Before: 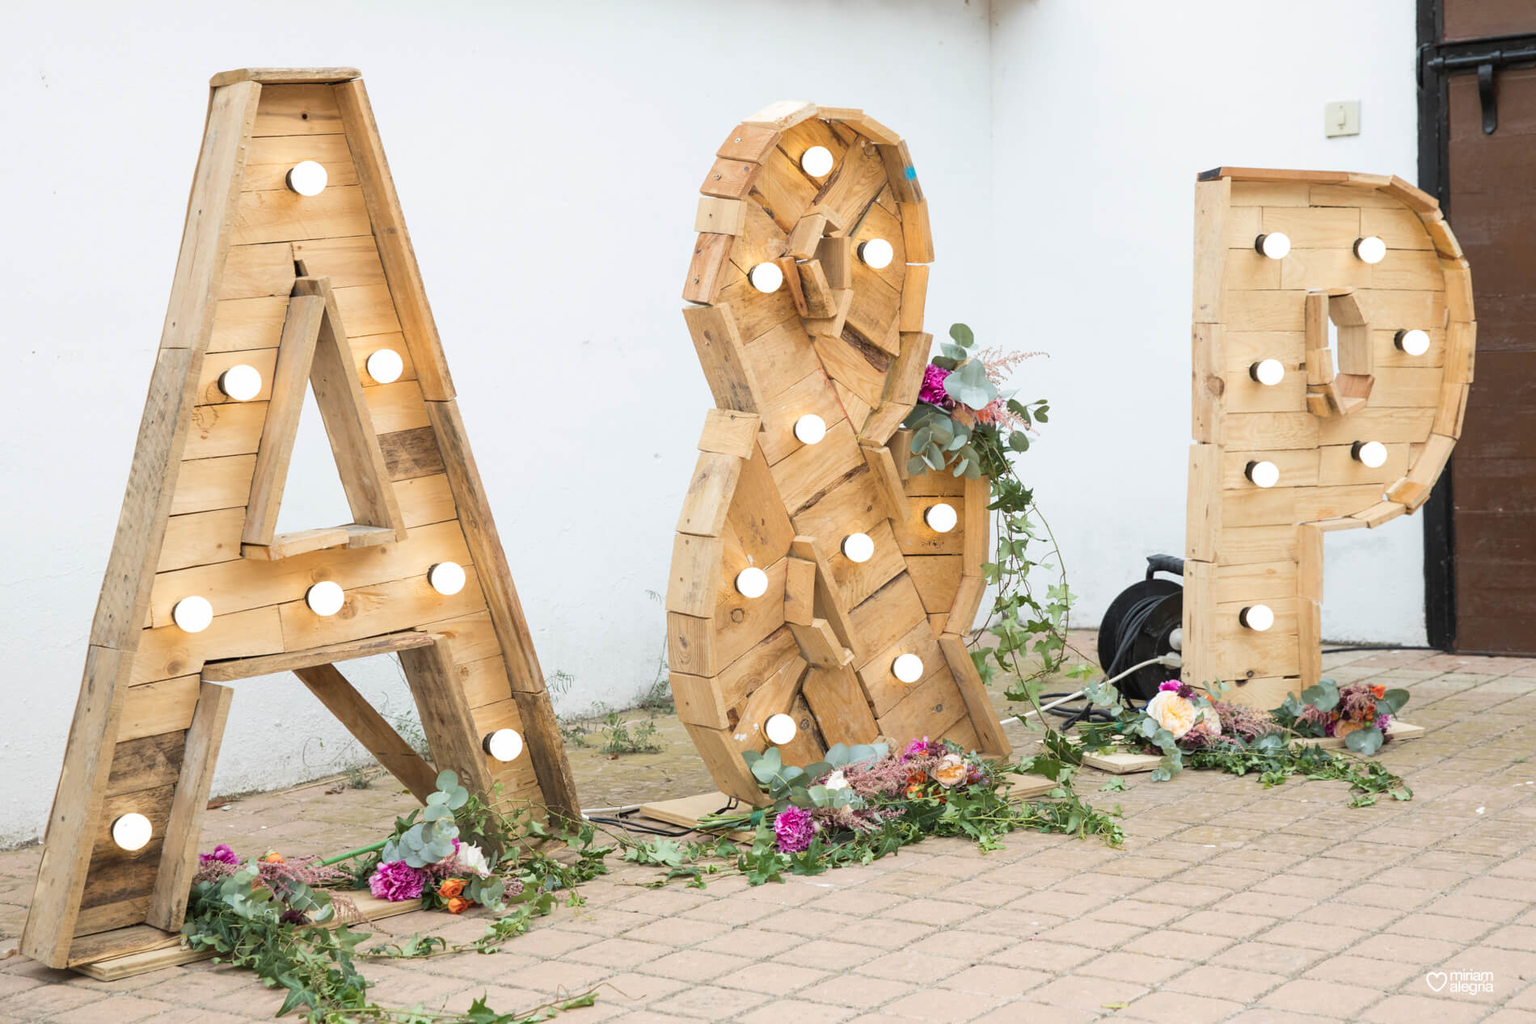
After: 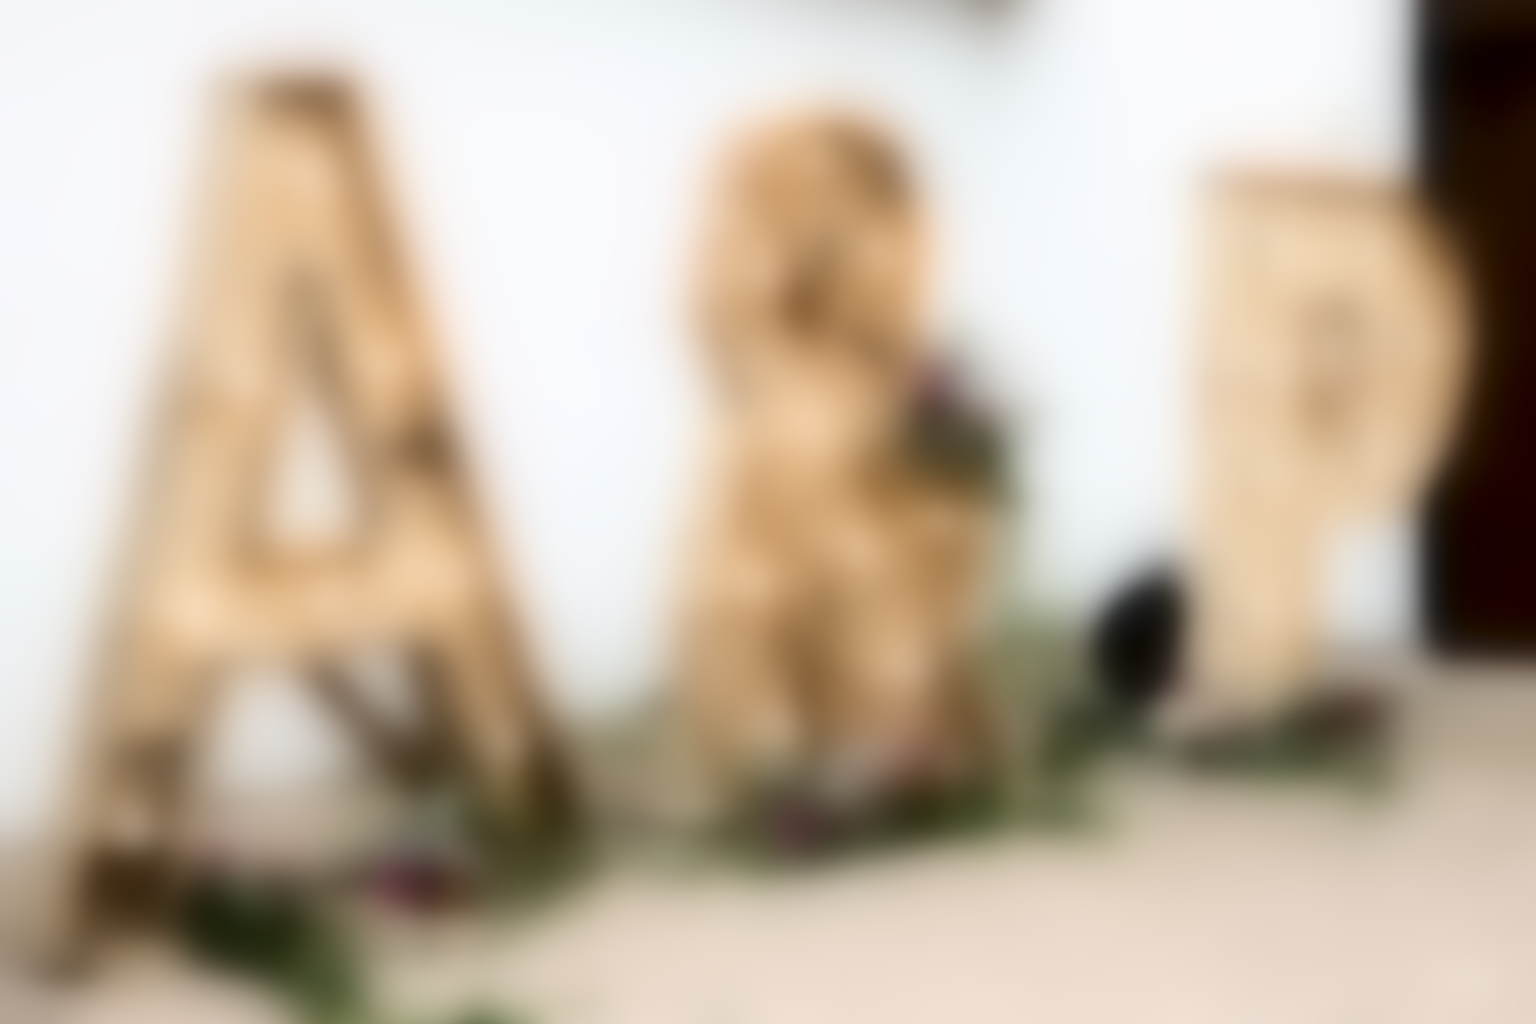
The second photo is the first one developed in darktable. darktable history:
sharpen: radius 1.864, amount 0.398, threshold 1.271
local contrast: highlights 100%, shadows 100%, detail 120%, midtone range 0.2
lowpass: radius 31.92, contrast 1.72, brightness -0.98, saturation 0.94
